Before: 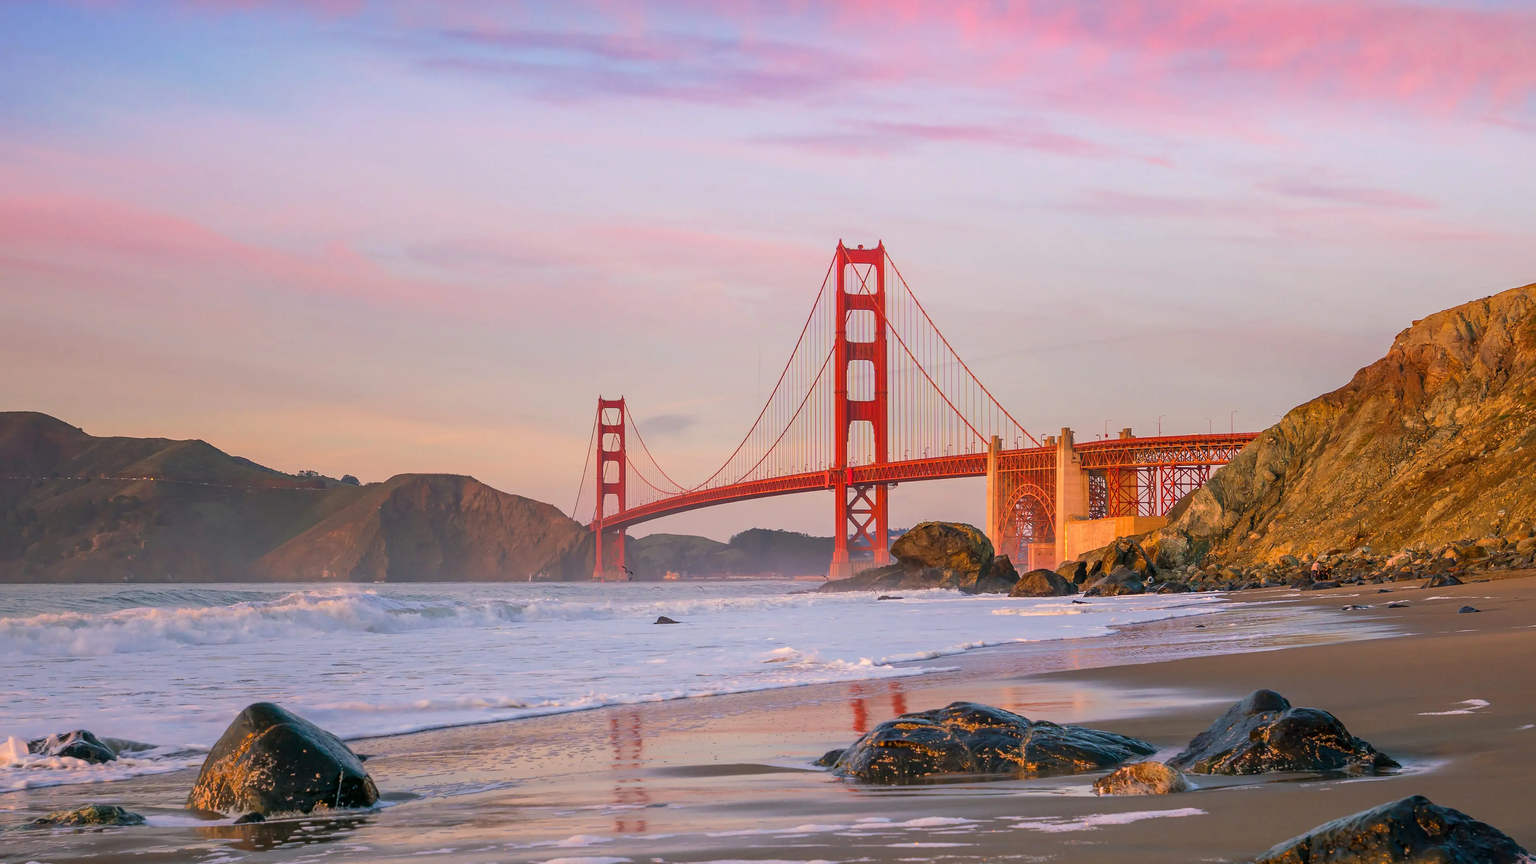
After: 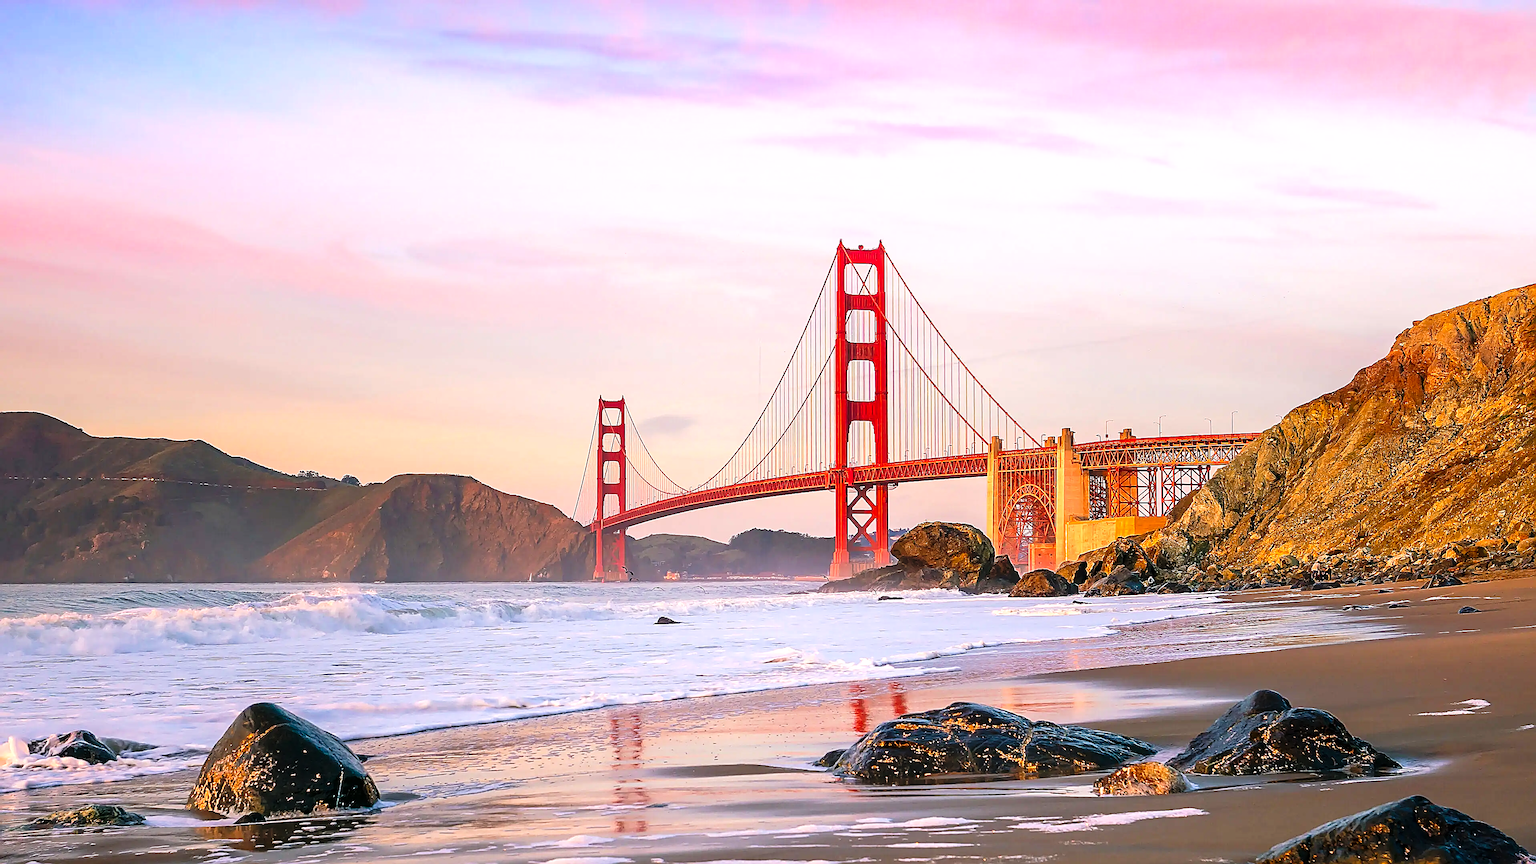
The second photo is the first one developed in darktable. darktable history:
tone curve: curves: ch0 [(0, 0) (0.003, 0.002) (0.011, 0.006) (0.025, 0.014) (0.044, 0.025) (0.069, 0.039) (0.1, 0.056) (0.136, 0.082) (0.177, 0.116) (0.224, 0.163) (0.277, 0.233) (0.335, 0.311) (0.399, 0.396) (0.468, 0.488) (0.543, 0.588) (0.623, 0.695) (0.709, 0.809) (0.801, 0.912) (0.898, 0.997) (1, 1)], preserve colors none
sharpen: amount 1.845
exposure: exposure 0.296 EV, compensate highlight preservation false
